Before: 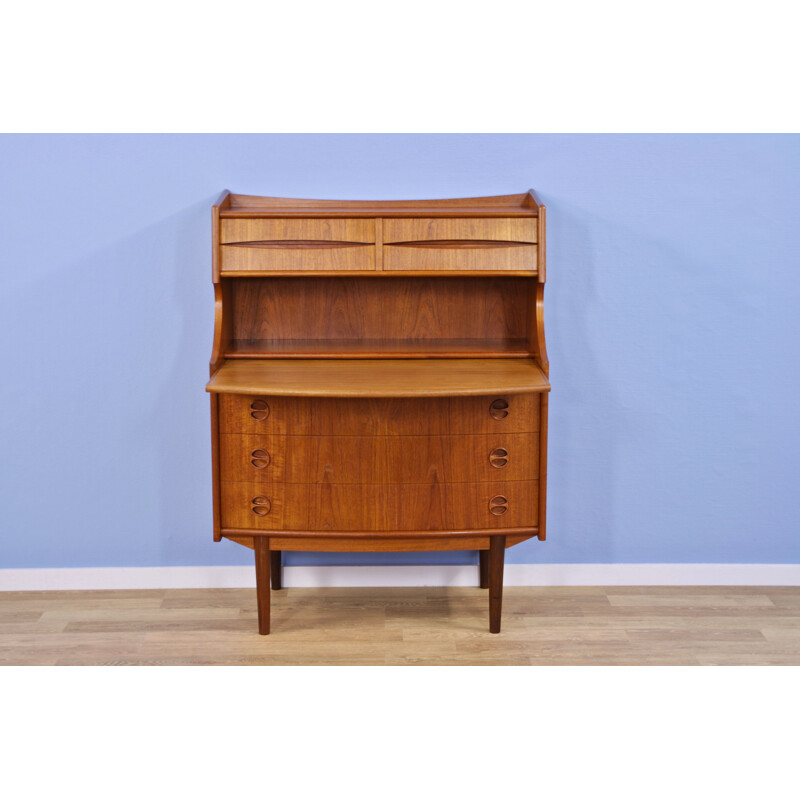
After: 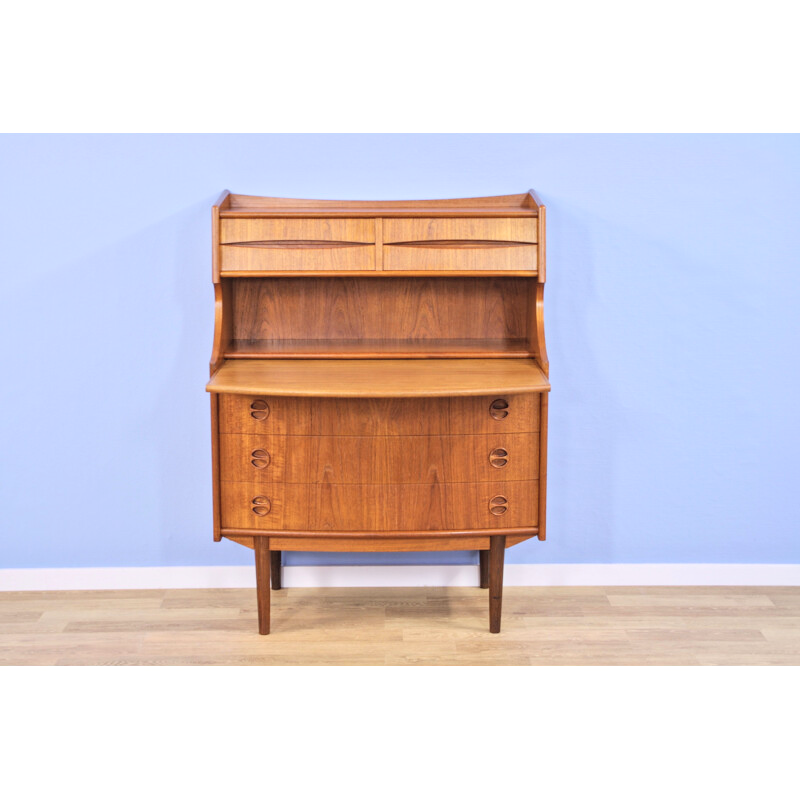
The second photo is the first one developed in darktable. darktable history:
global tonemap: drago (0.7, 100)
white balance: emerald 1
local contrast: on, module defaults
contrast brightness saturation: contrast 0.1, brightness 0.02, saturation 0.02
